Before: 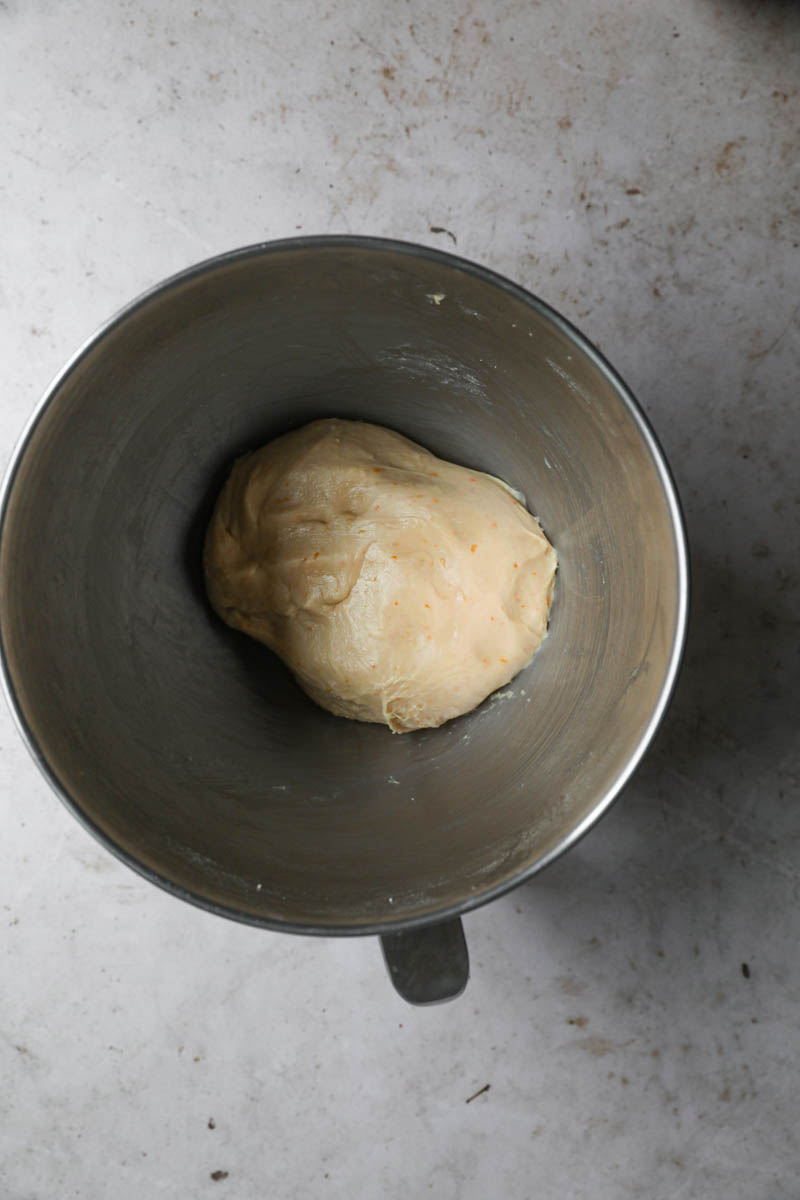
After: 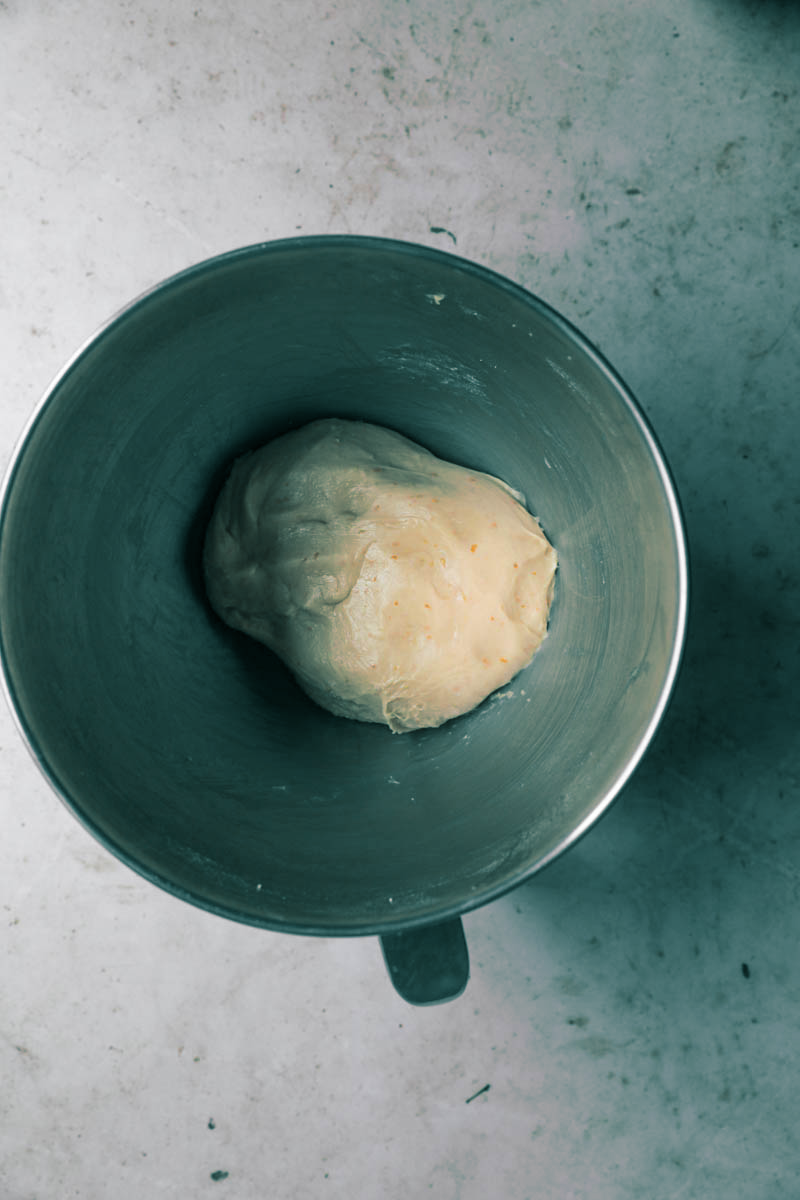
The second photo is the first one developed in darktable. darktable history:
split-toning: shadows › hue 183.6°, shadows › saturation 0.52, highlights › hue 0°, highlights › saturation 0
exposure: compensate highlight preservation false
